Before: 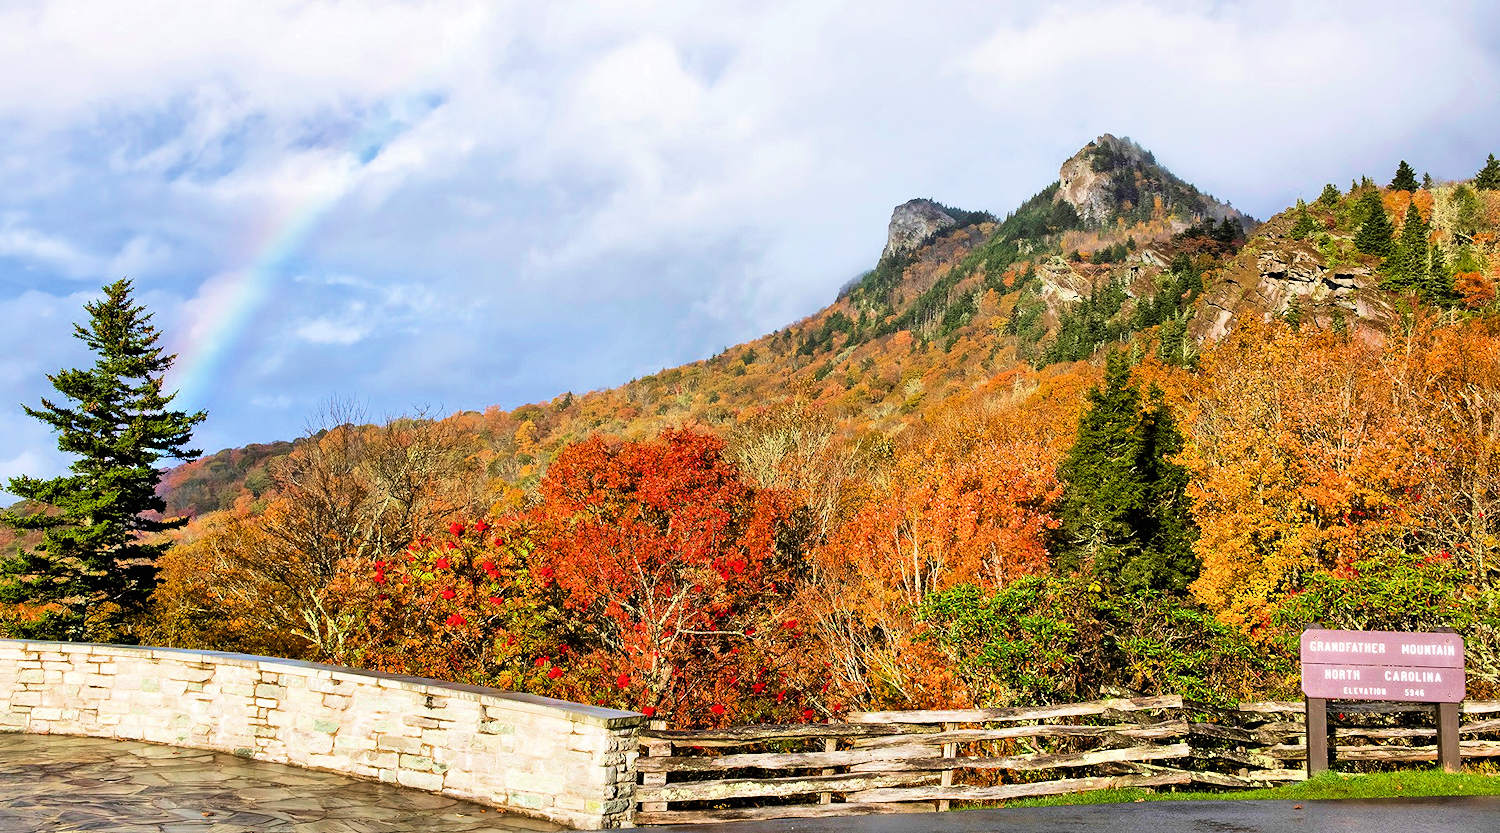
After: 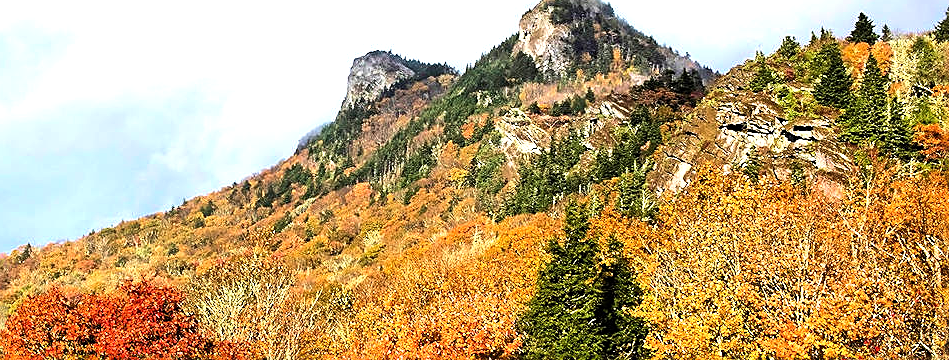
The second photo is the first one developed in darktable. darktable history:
sharpen: on, module defaults
crop: left 36.101%, top 17.823%, right 0.572%, bottom 38.865%
tone equalizer: -8 EV -0.733 EV, -7 EV -0.682 EV, -6 EV -0.58 EV, -5 EV -0.424 EV, -3 EV 0.383 EV, -2 EV 0.6 EV, -1 EV 0.682 EV, +0 EV 0.722 EV, edges refinement/feathering 500, mask exposure compensation -1.57 EV, preserve details guided filter
